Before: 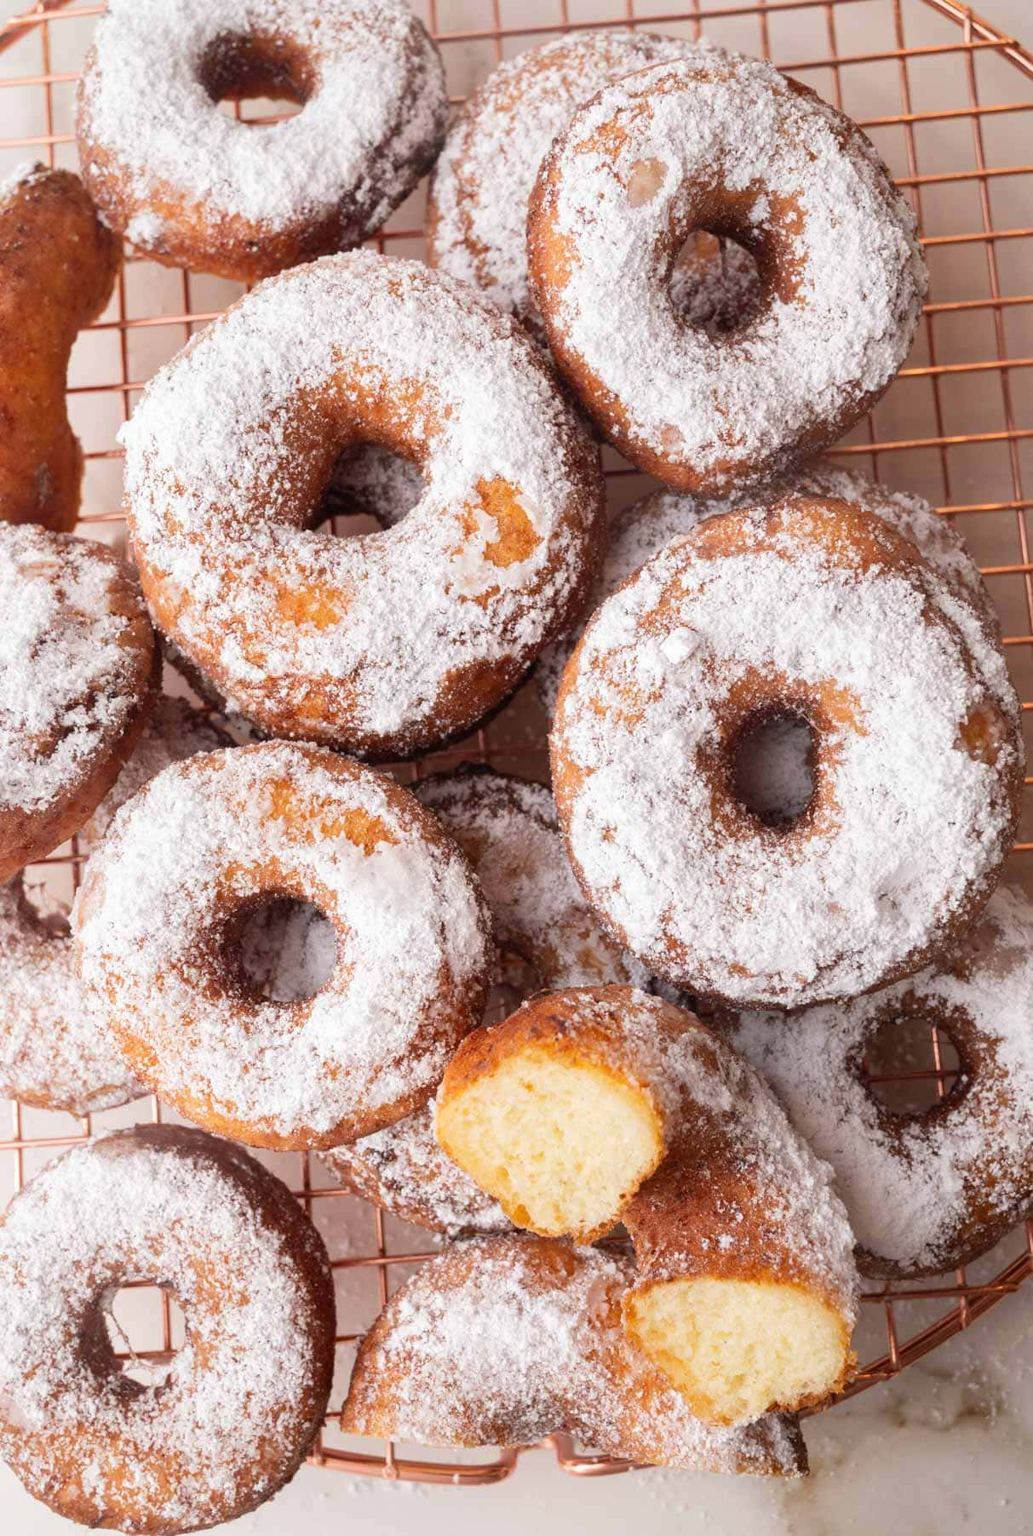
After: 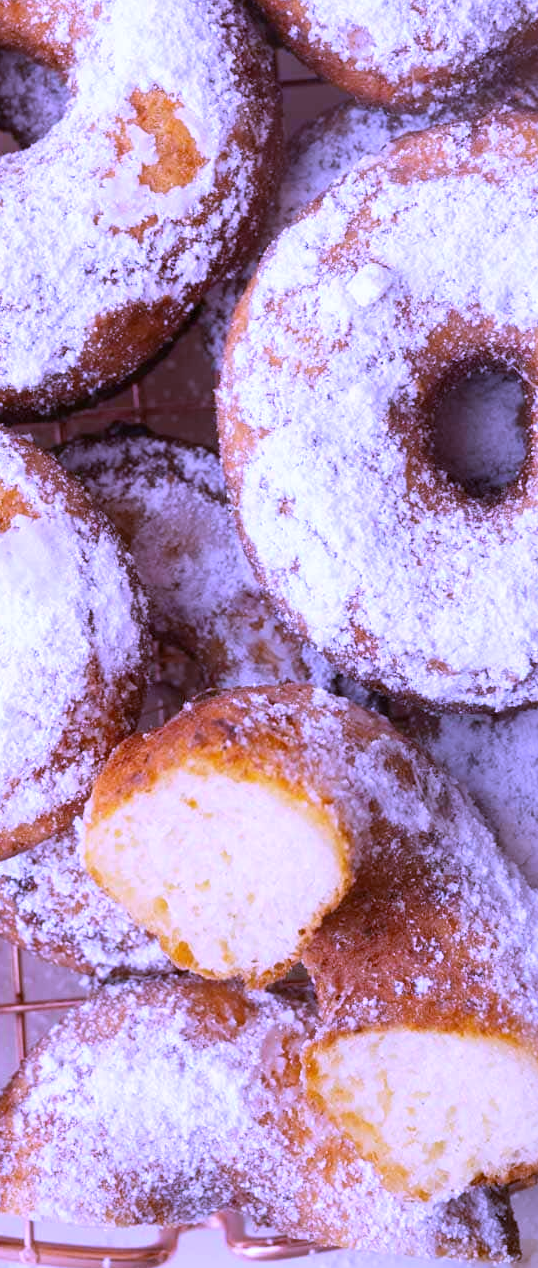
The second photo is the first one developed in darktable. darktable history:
white balance: red 0.98, blue 1.61
crop: left 35.432%, top 26.233%, right 20.145%, bottom 3.432%
